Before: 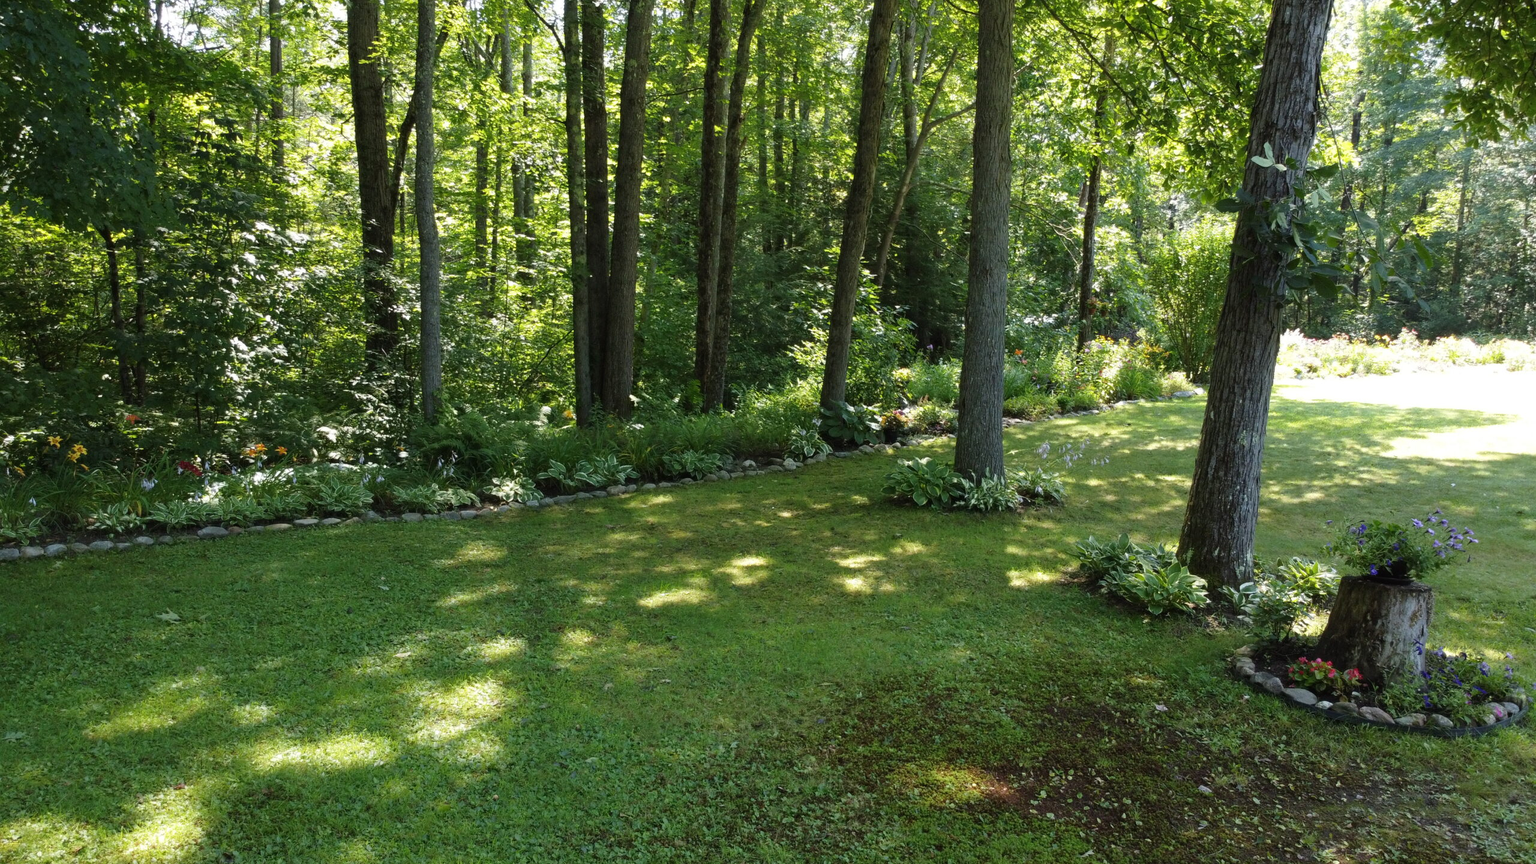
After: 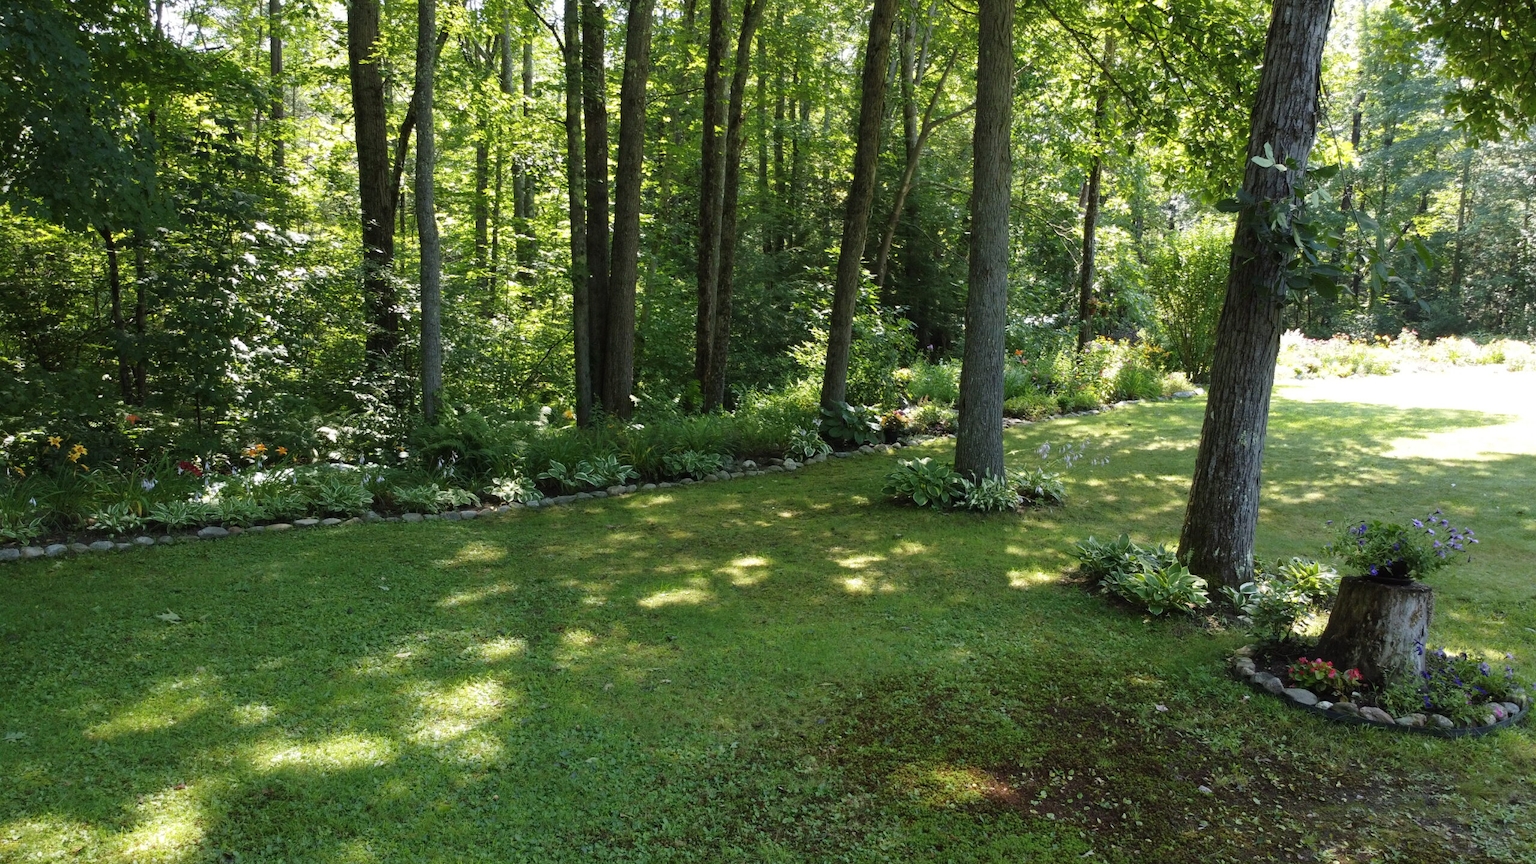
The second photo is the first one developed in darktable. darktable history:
color correction: highlights b* -0.017, saturation 0.982
